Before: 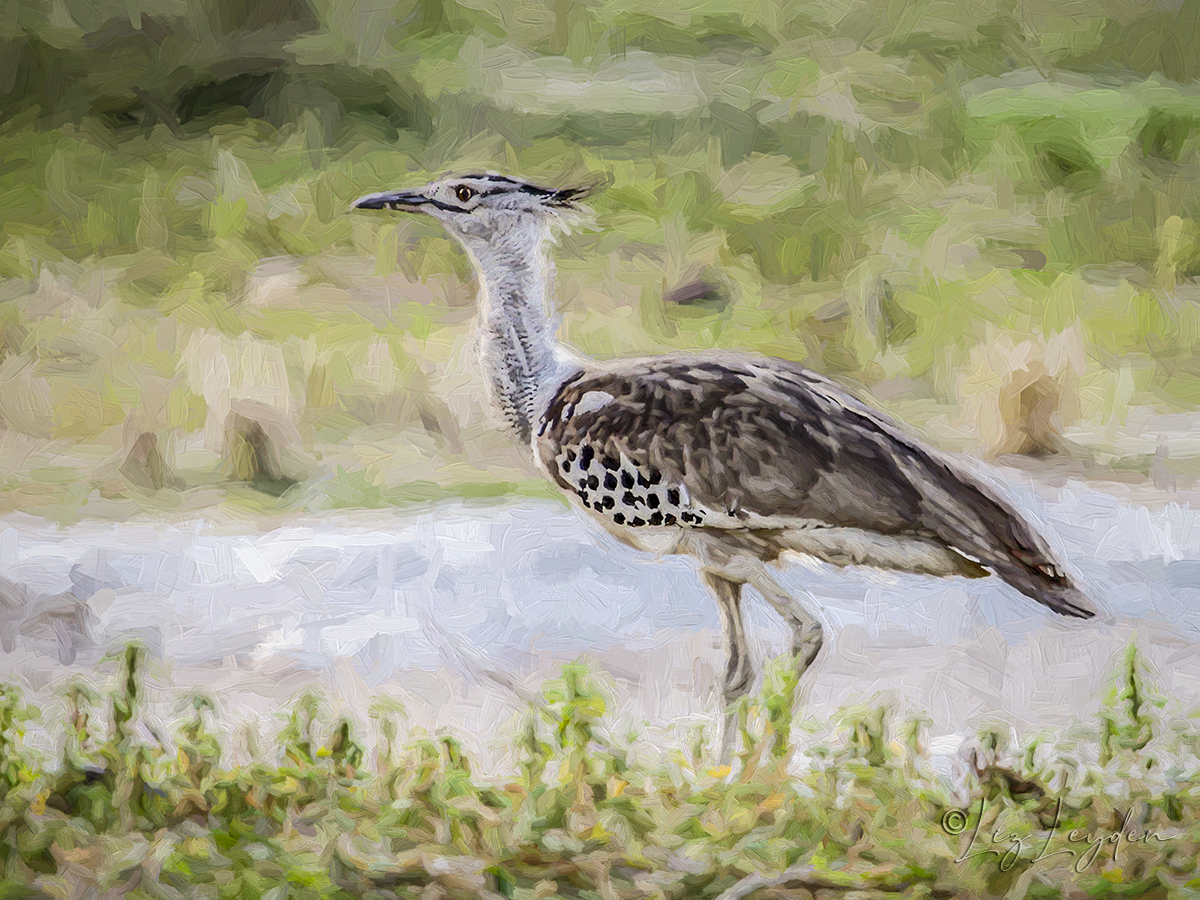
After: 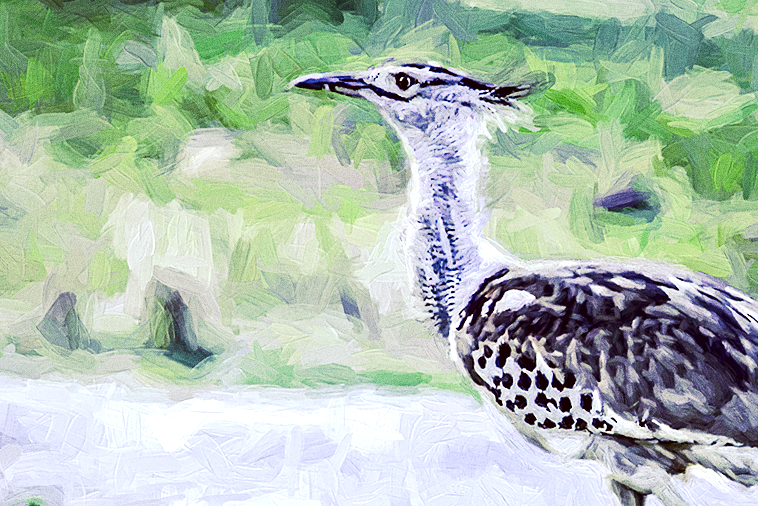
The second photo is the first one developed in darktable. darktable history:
sharpen: amount 0.2
exposure: black level correction 0, exposure 0.7 EV, compensate exposure bias true, compensate highlight preservation false
white balance: red 0.766, blue 1.537
tone curve: curves: ch0 [(0, 0) (0.003, 0.003) (0.011, 0.012) (0.025, 0.023) (0.044, 0.04) (0.069, 0.056) (0.1, 0.082) (0.136, 0.107) (0.177, 0.144) (0.224, 0.186) (0.277, 0.237) (0.335, 0.297) (0.399, 0.37) (0.468, 0.465) (0.543, 0.567) (0.623, 0.68) (0.709, 0.782) (0.801, 0.86) (0.898, 0.924) (1, 1)], preserve colors none
crop and rotate: angle -4.99°, left 2.122%, top 6.945%, right 27.566%, bottom 30.519%
contrast equalizer: y [[0.601, 0.6, 0.598, 0.598, 0.6, 0.601], [0.5 ×6], [0.5 ×6], [0 ×6], [0 ×6]]
color correction: highlights a* -0.482, highlights b* 40, shadows a* 9.8, shadows b* -0.161
grain: coarseness 0.09 ISO, strength 40%
